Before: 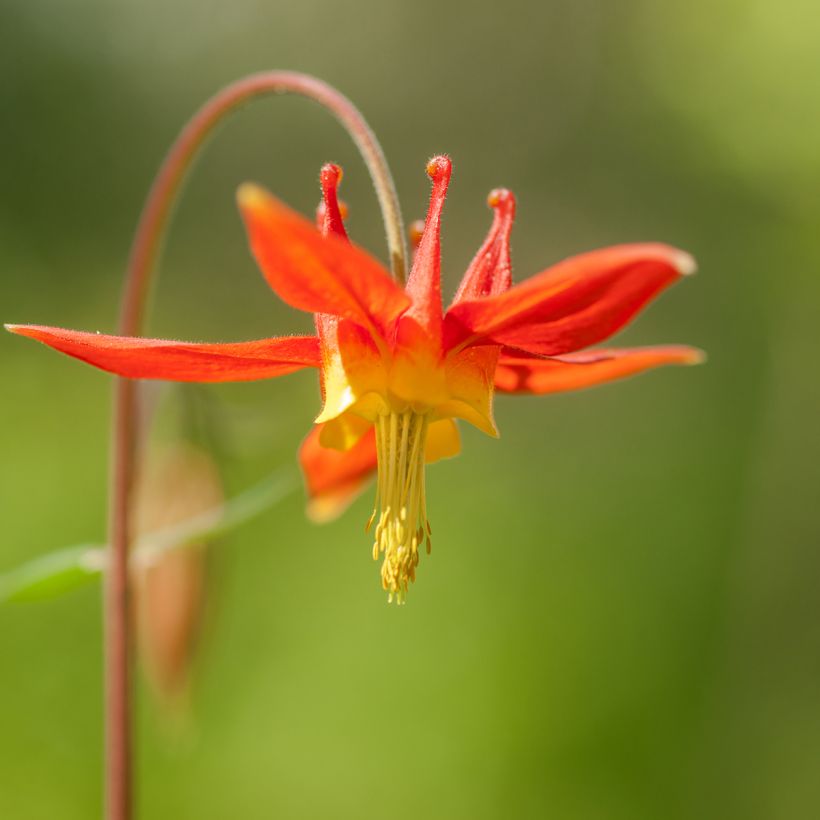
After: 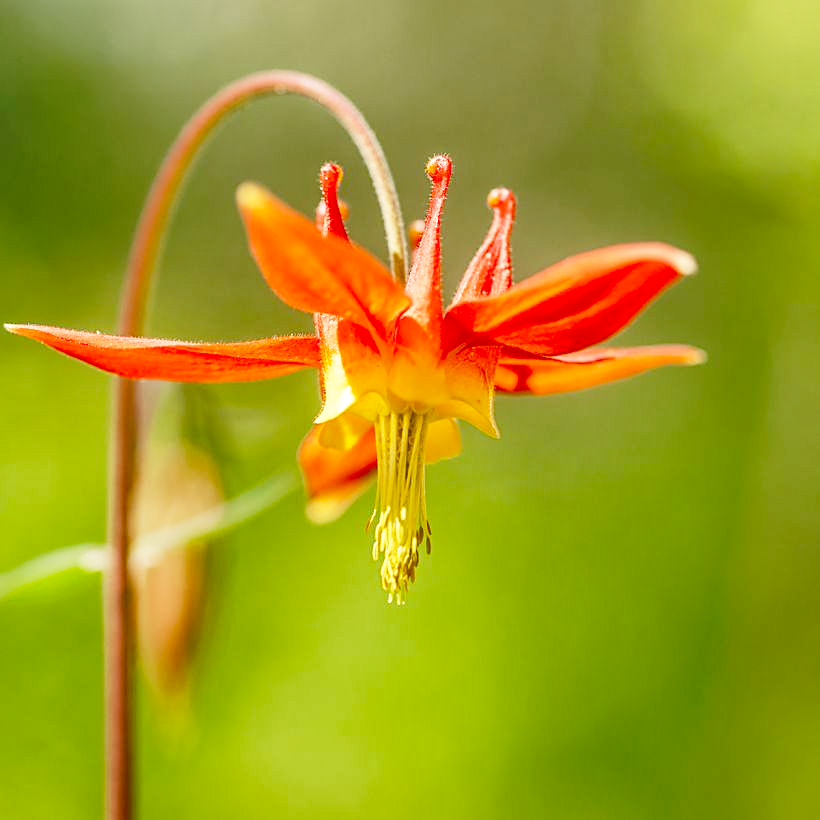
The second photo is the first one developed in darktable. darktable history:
sharpen: on, module defaults
base curve: curves: ch0 [(0, 0) (0.028, 0.03) (0.105, 0.232) (0.387, 0.748) (0.754, 0.968) (1, 1)], preserve colors none
shadows and highlights: shadows 59.79, highlights -60.42, shadows color adjustment 97.67%, soften with gaussian
